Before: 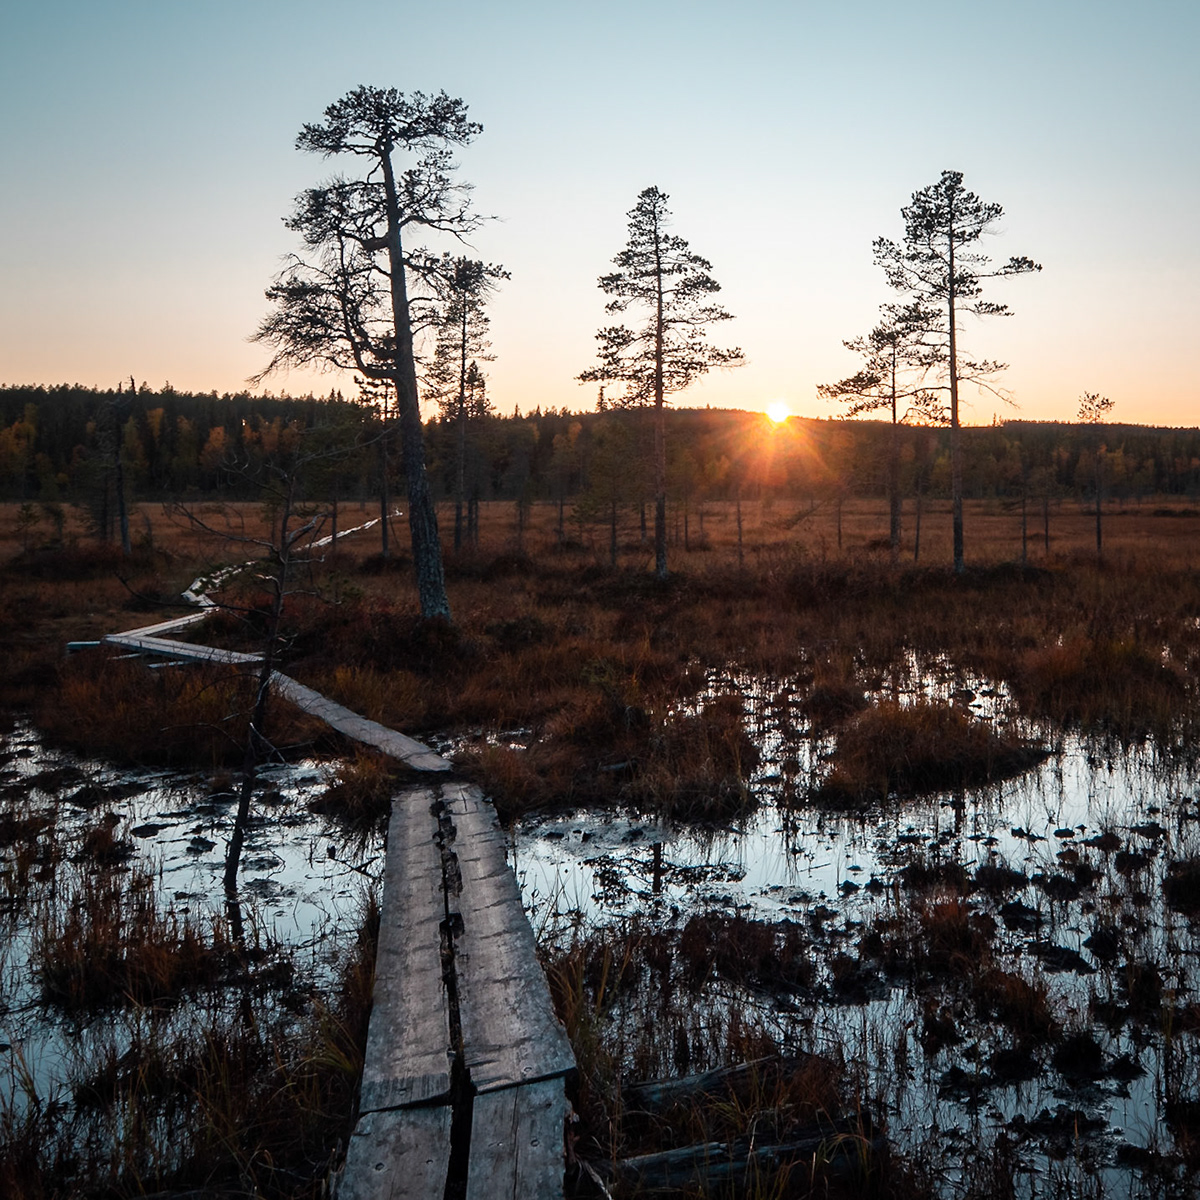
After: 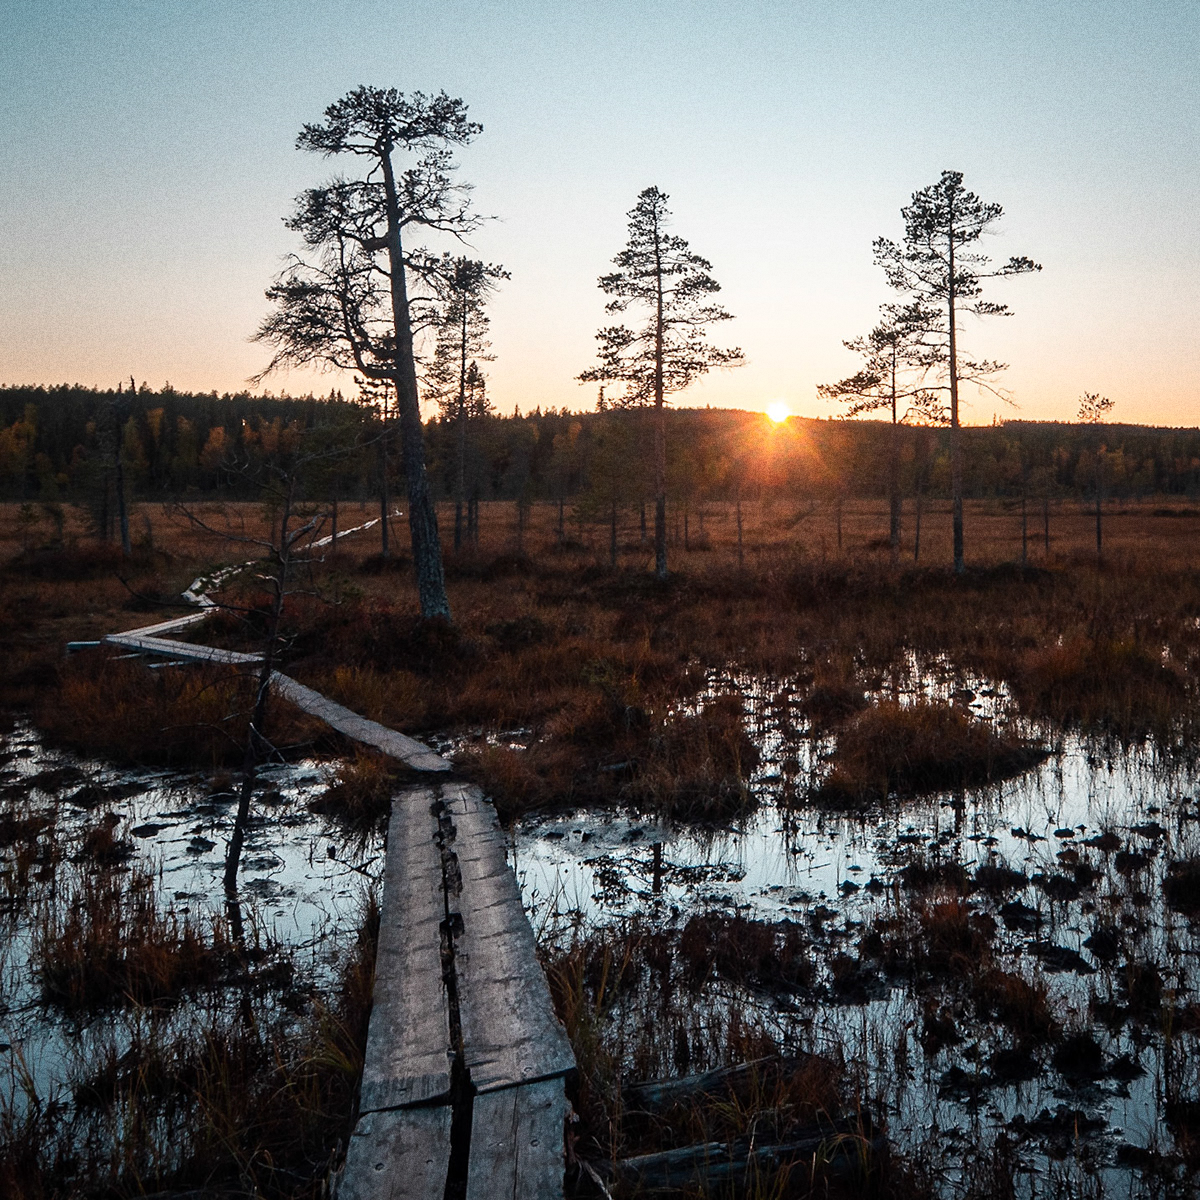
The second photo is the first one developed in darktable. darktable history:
grain: coarseness 9.61 ISO, strength 35.62%
